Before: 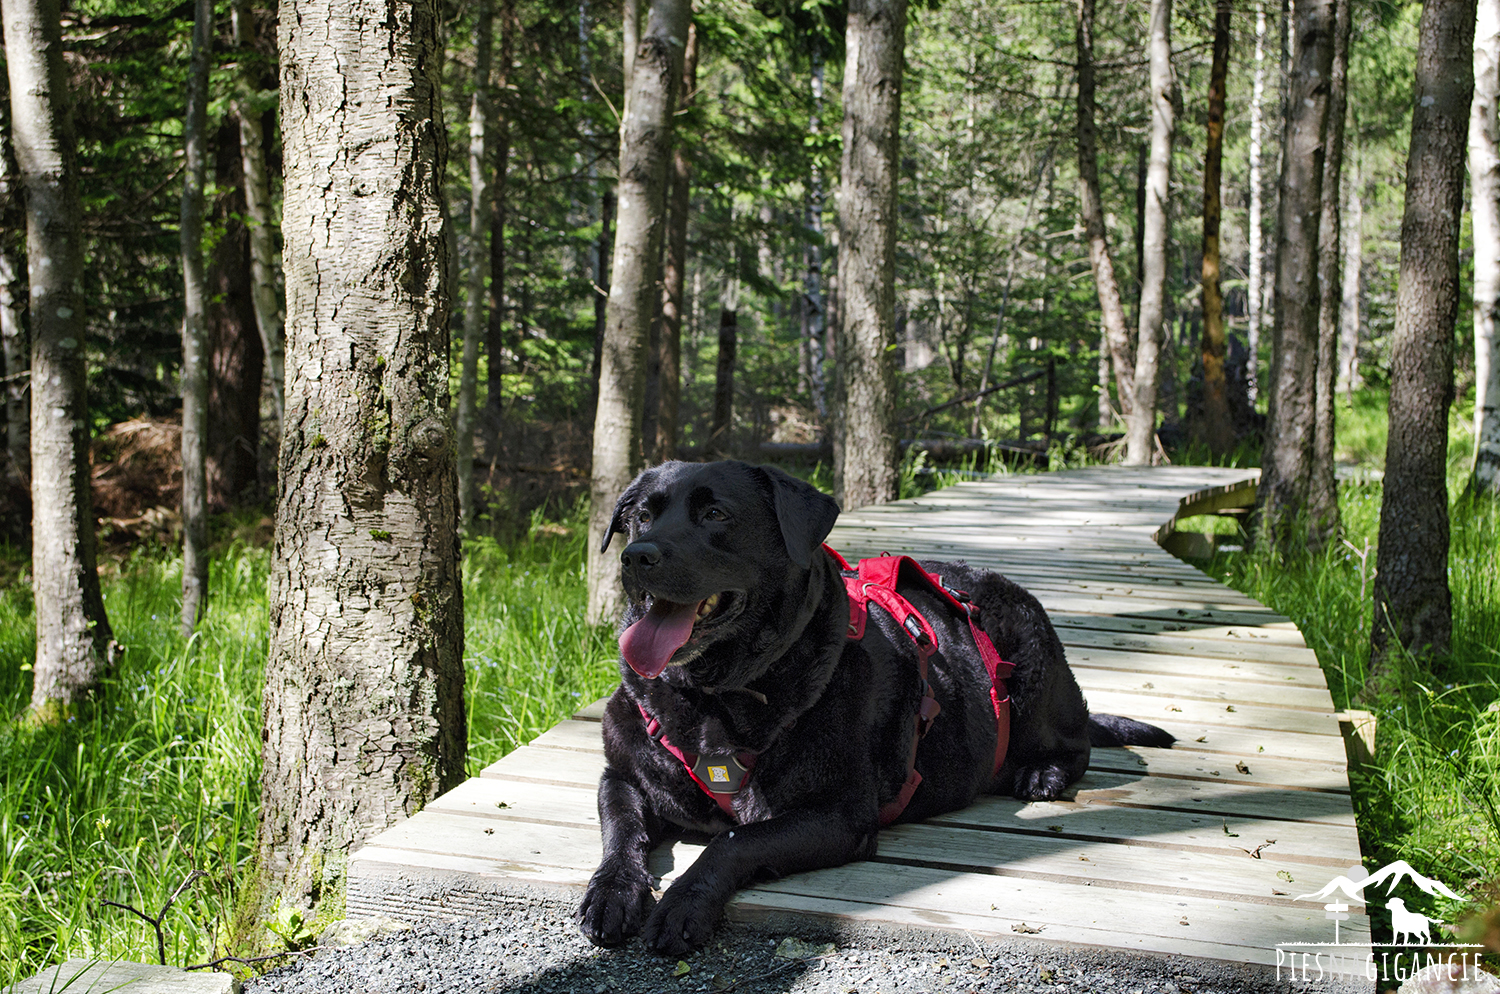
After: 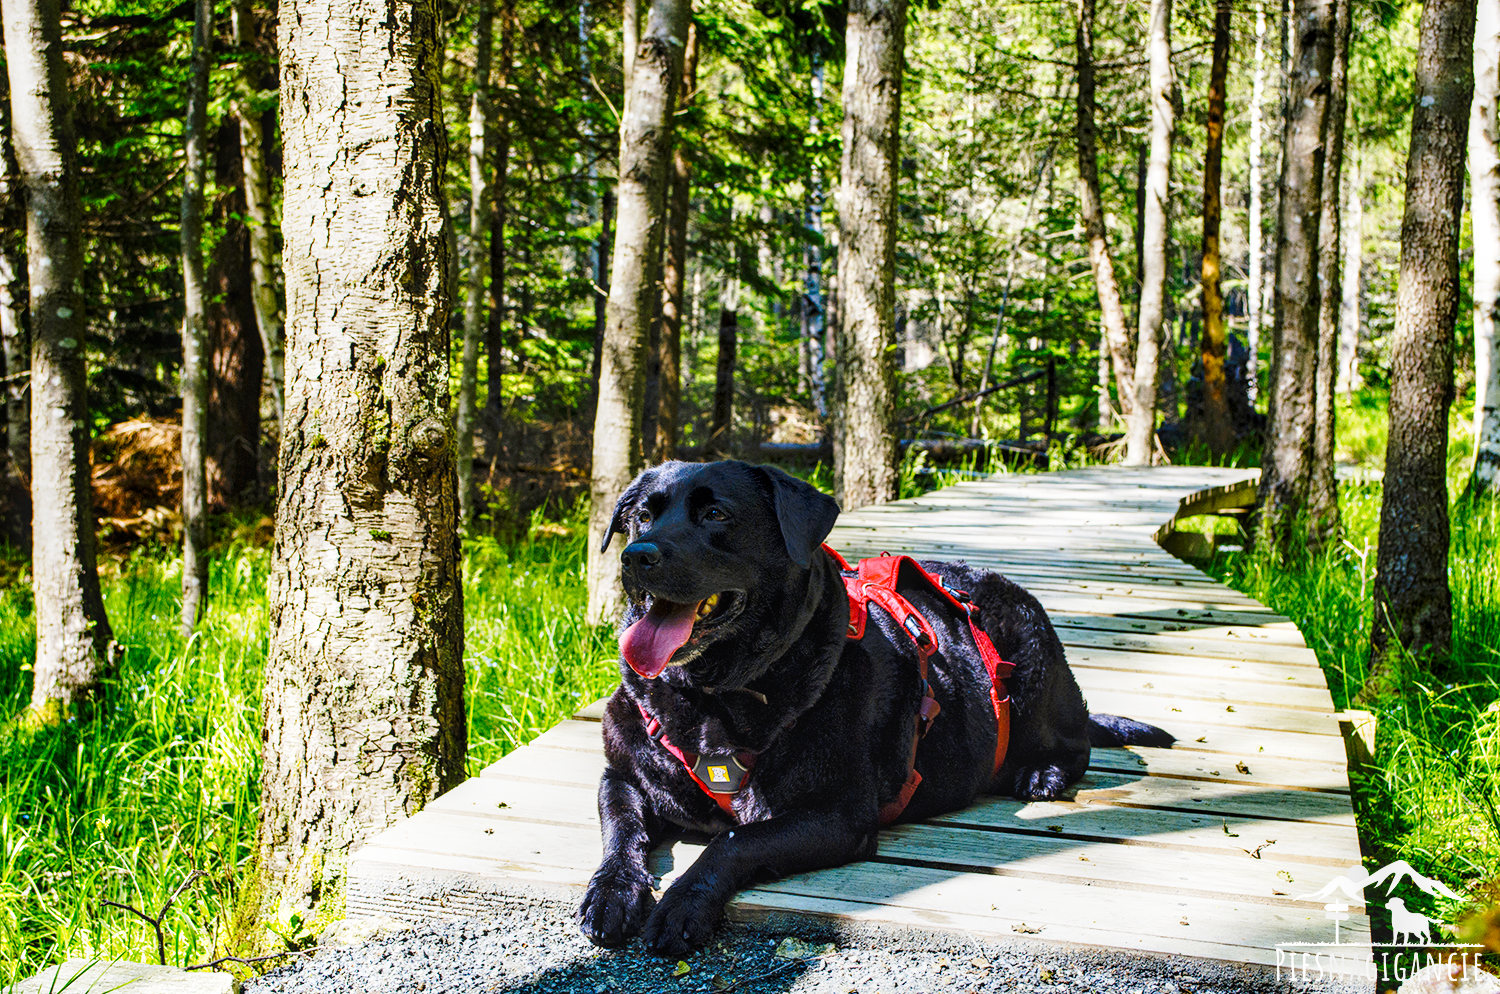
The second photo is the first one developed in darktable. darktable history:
base curve: curves: ch0 [(0, 0) (0.028, 0.03) (0.121, 0.232) (0.46, 0.748) (0.859, 0.968) (1, 1)], preserve colors none
local contrast: on, module defaults
color contrast: green-magenta contrast 1.12, blue-yellow contrast 1.95, unbound 0
color zones: curves: ch0 [(0, 0.5) (0.143, 0.5) (0.286, 0.5) (0.429, 0.504) (0.571, 0.5) (0.714, 0.509) (0.857, 0.5) (1, 0.5)]; ch1 [(0, 0.425) (0.143, 0.425) (0.286, 0.375) (0.429, 0.405) (0.571, 0.5) (0.714, 0.47) (0.857, 0.425) (1, 0.435)]; ch2 [(0, 0.5) (0.143, 0.5) (0.286, 0.5) (0.429, 0.517) (0.571, 0.5) (0.714, 0.51) (0.857, 0.5) (1, 0.5)]
